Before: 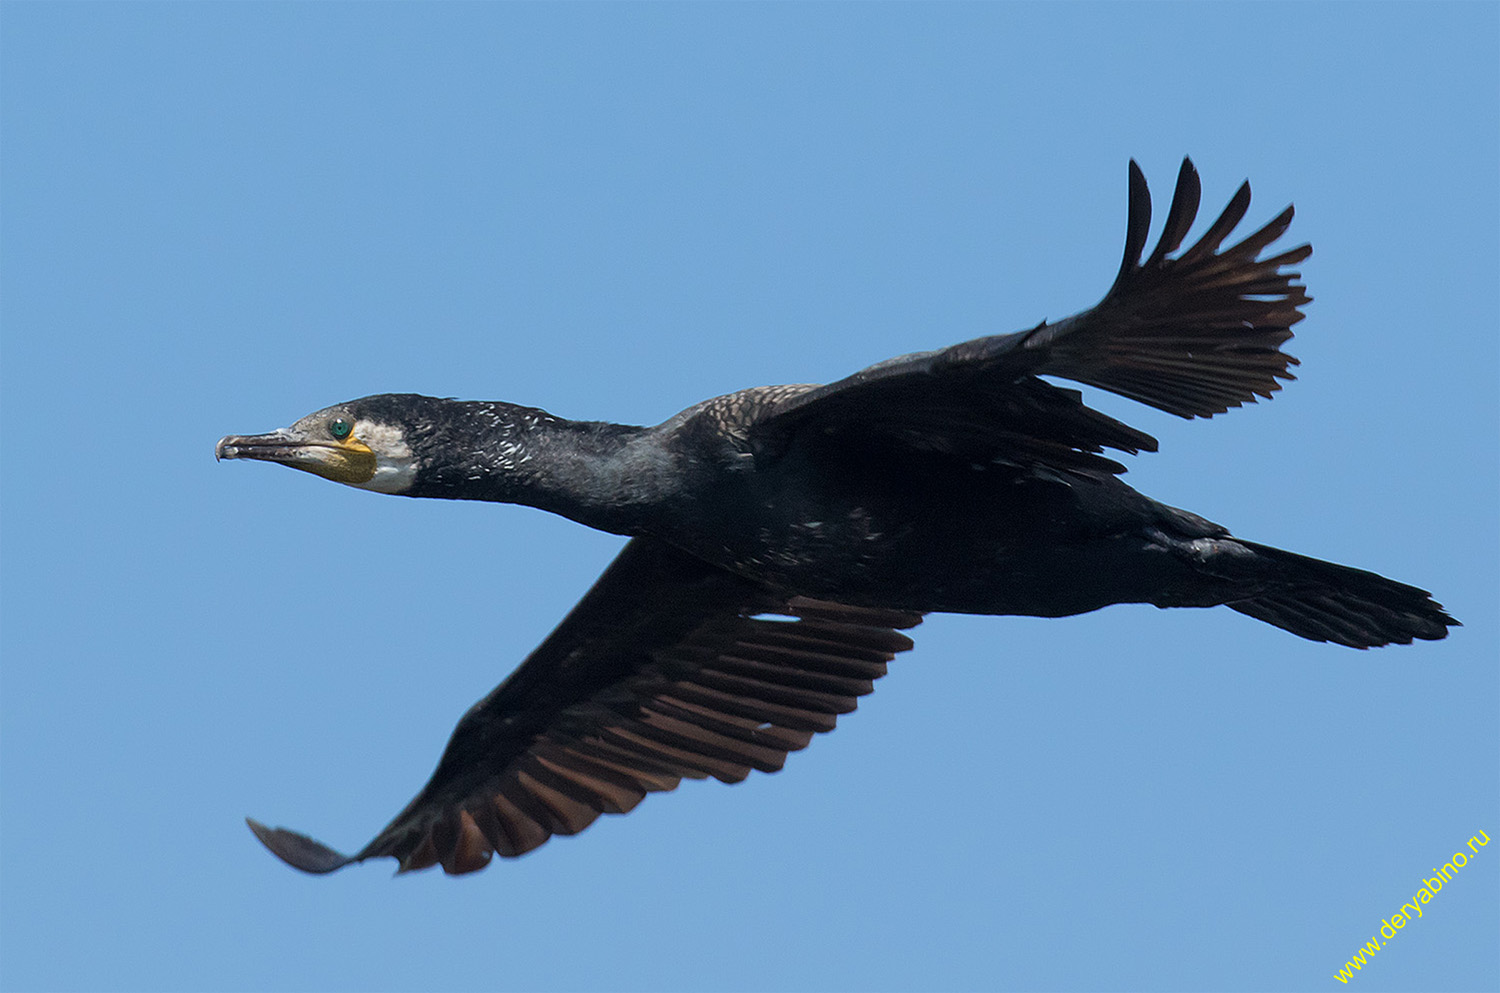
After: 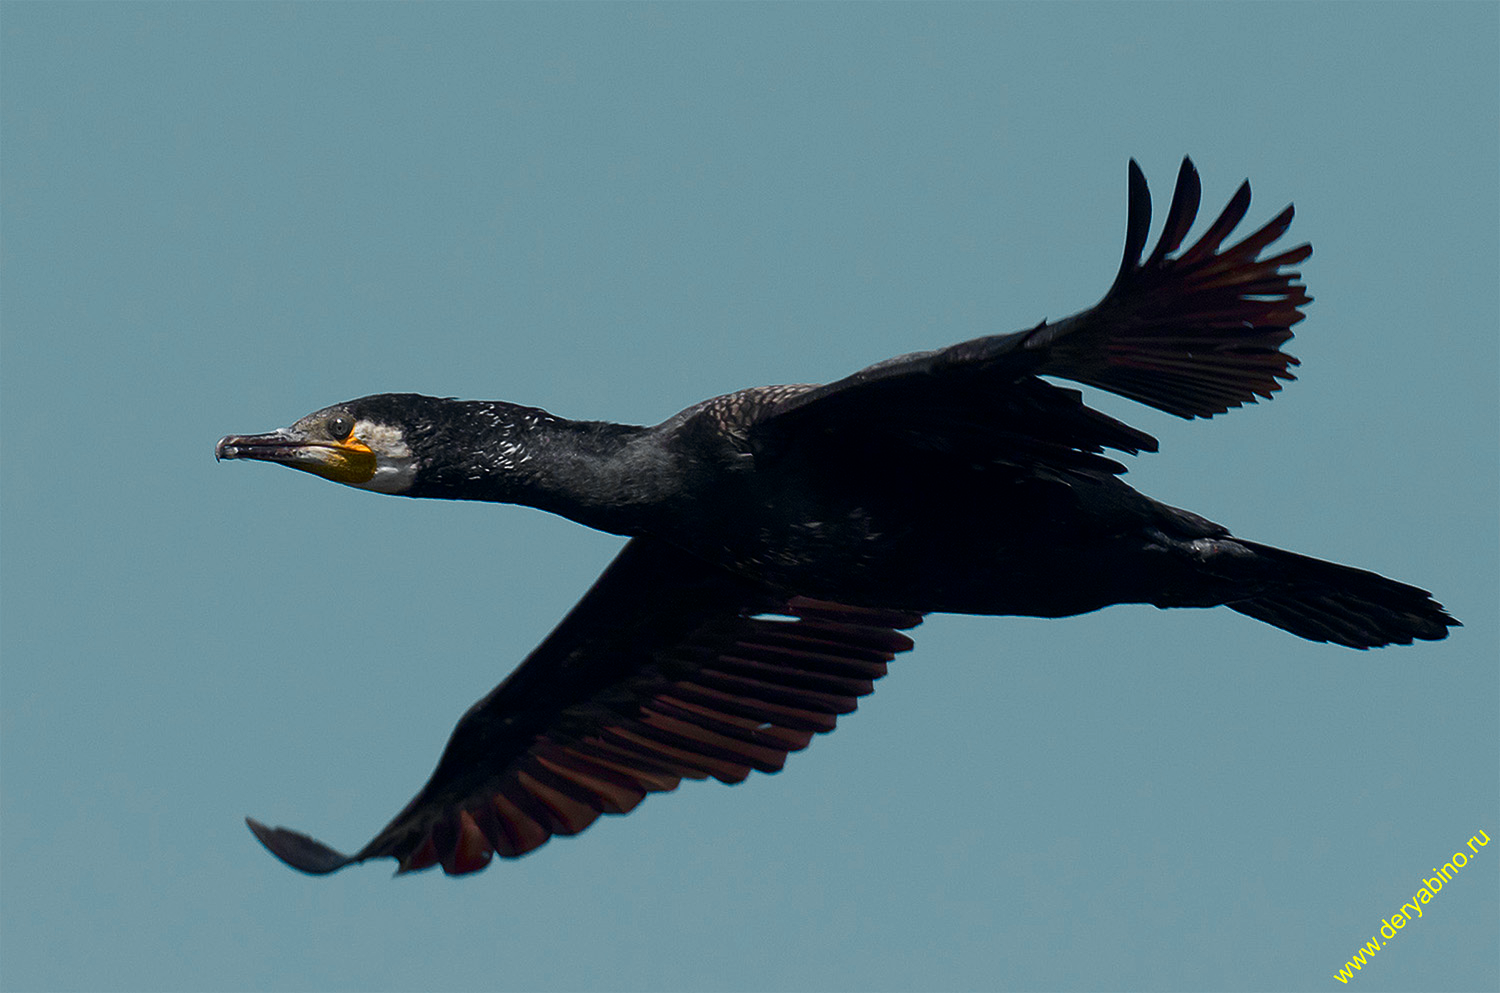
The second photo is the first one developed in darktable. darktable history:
color zones: curves: ch0 [(0.257, 0.558) (0.75, 0.565)]; ch1 [(0.004, 0.857) (0.14, 0.416) (0.257, 0.695) (0.442, 0.032) (0.736, 0.266) (0.891, 0.741)]; ch2 [(0, 0.623) (0.112, 0.436) (0.271, 0.474) (0.516, 0.64) (0.743, 0.286)]
contrast brightness saturation: brightness -0.25, saturation 0.2
exposure: black level correction 0.001, compensate highlight preservation false
